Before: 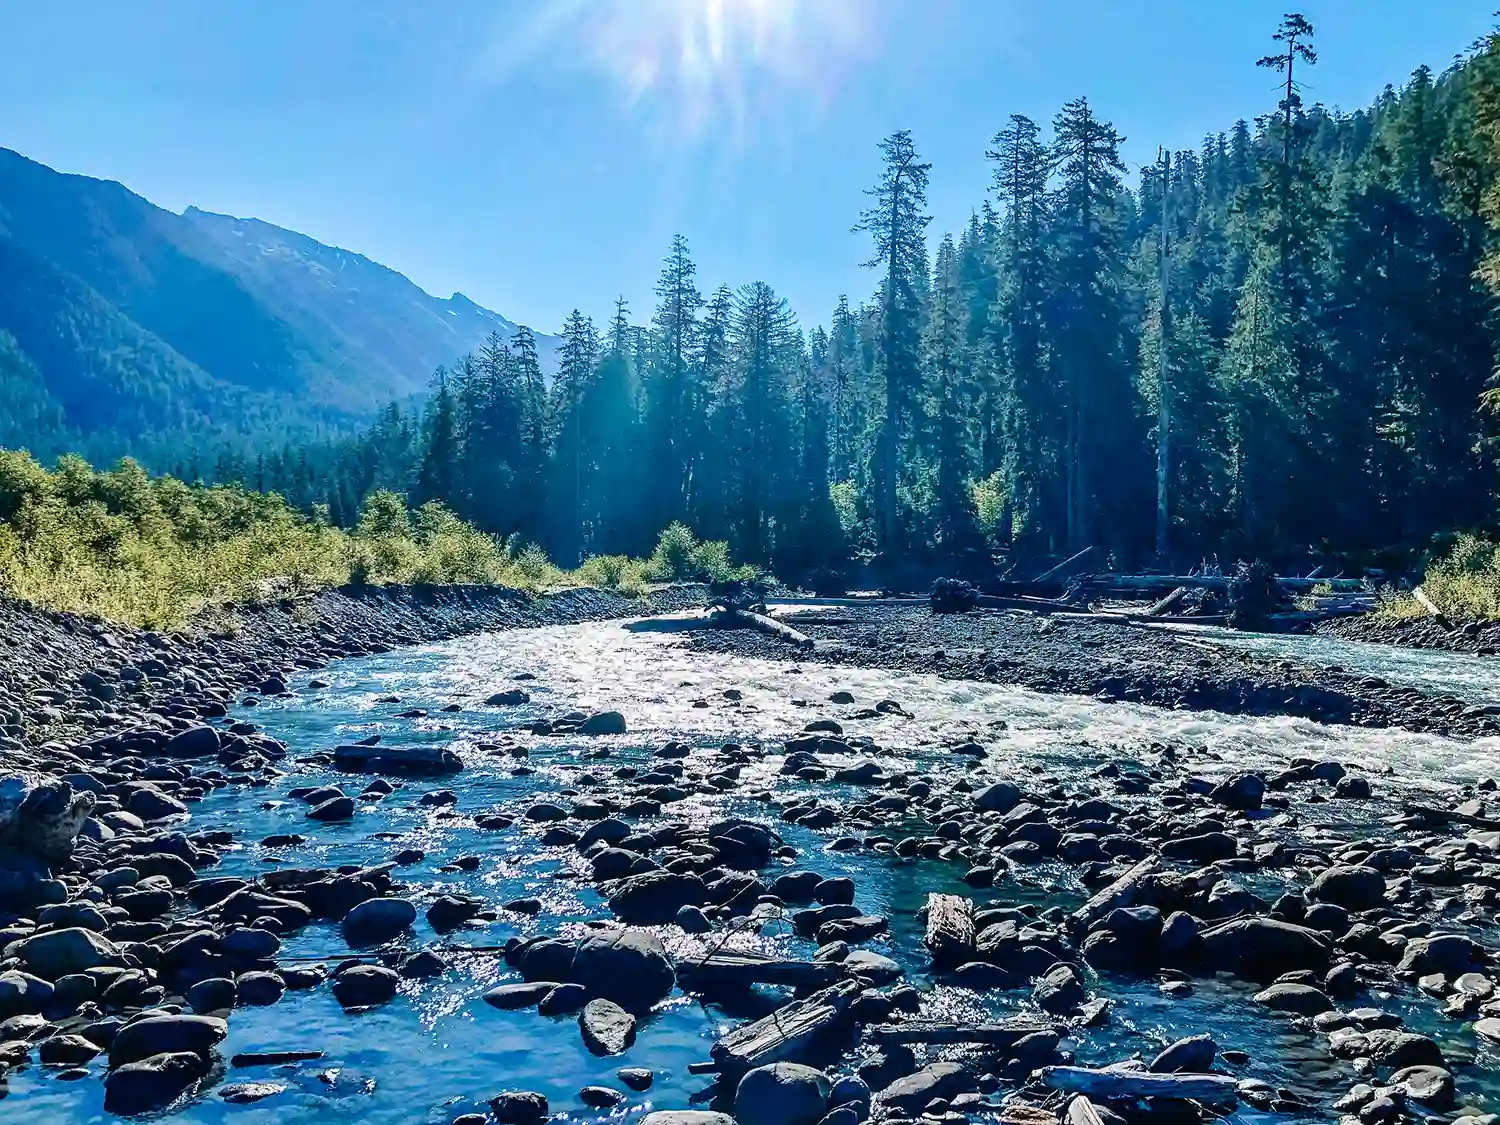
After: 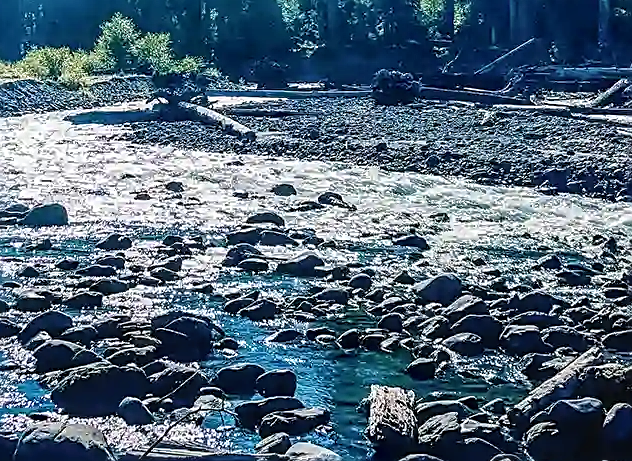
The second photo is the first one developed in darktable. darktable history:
crop: left 37.221%, top 45.169%, right 20.63%, bottom 13.777%
local contrast: highlights 61%, detail 143%, midtone range 0.428
sharpen: on, module defaults
